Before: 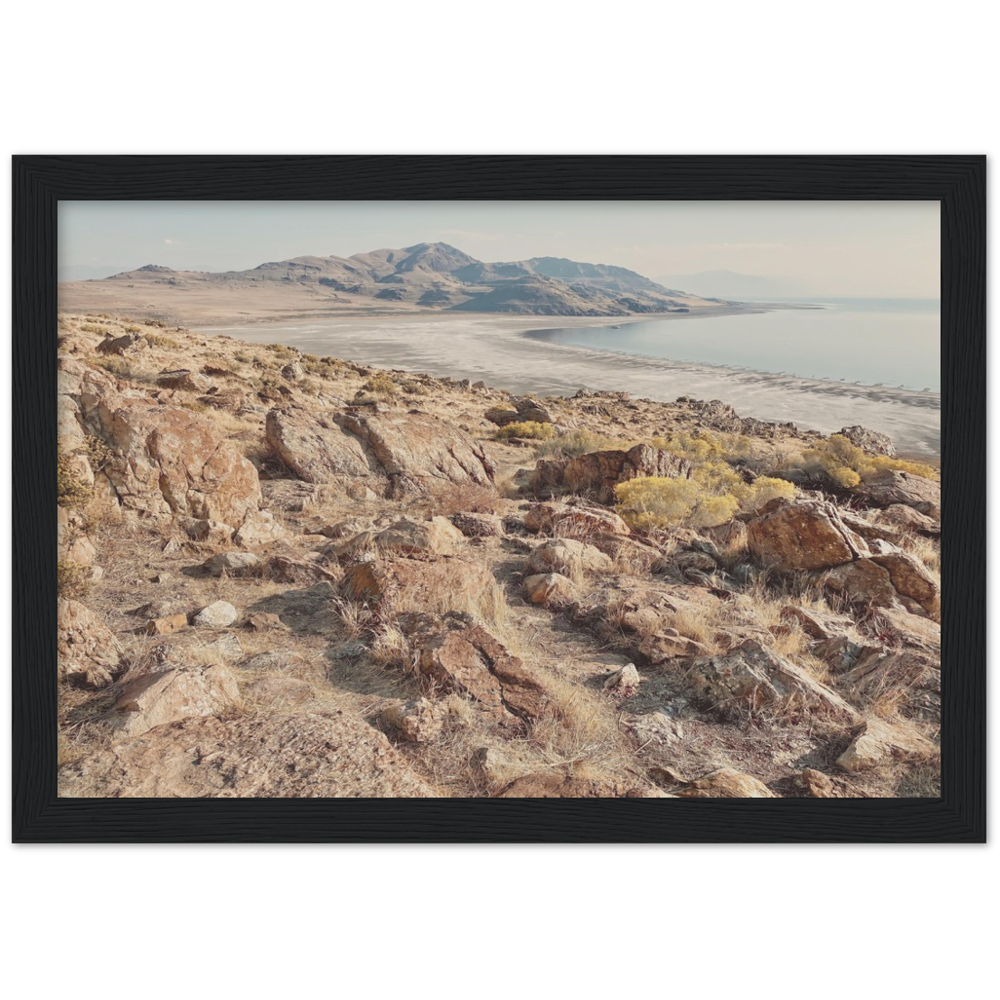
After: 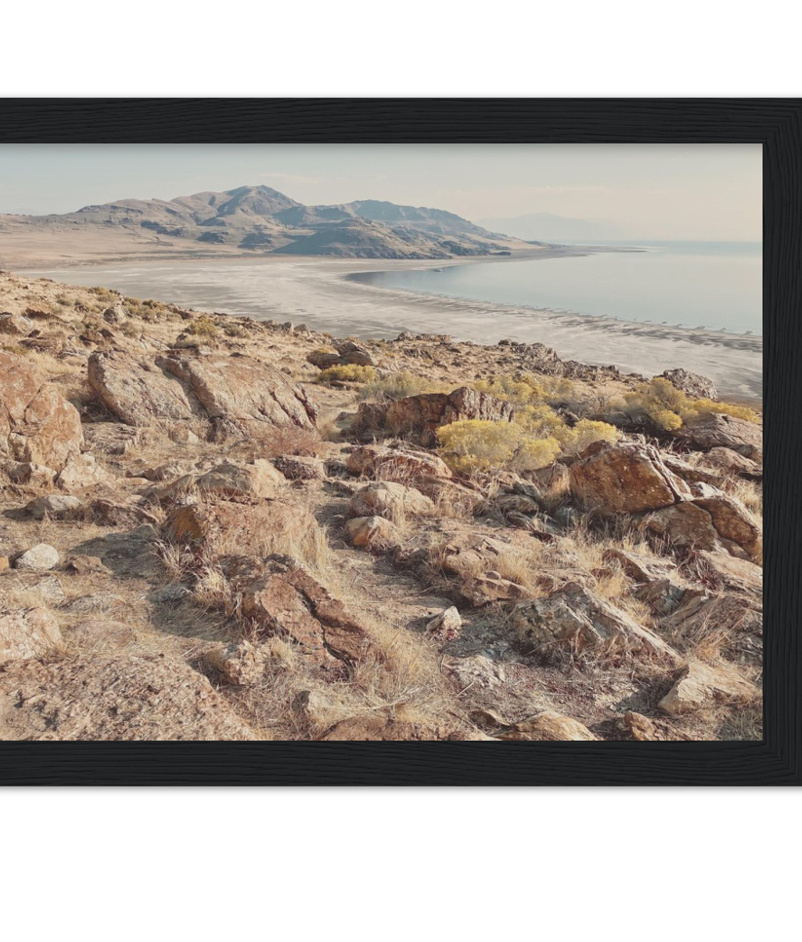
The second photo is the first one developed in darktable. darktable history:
crop and rotate: left 17.898%, top 5.755%, right 1.836%
